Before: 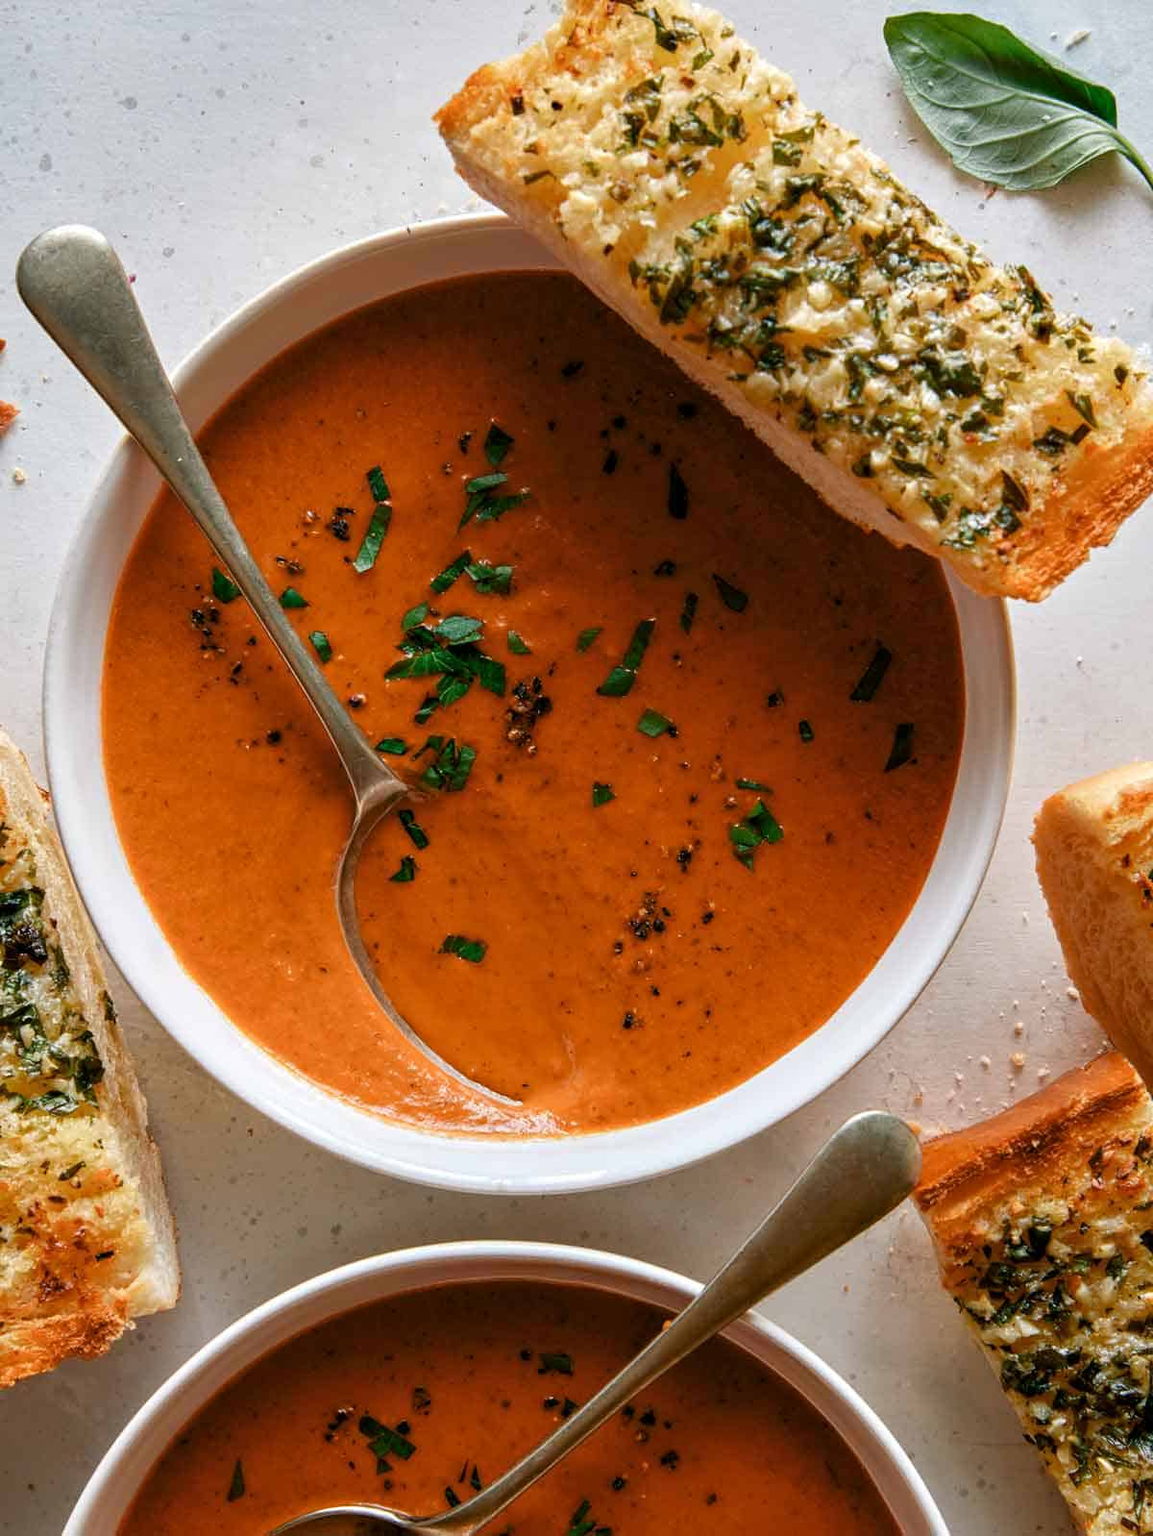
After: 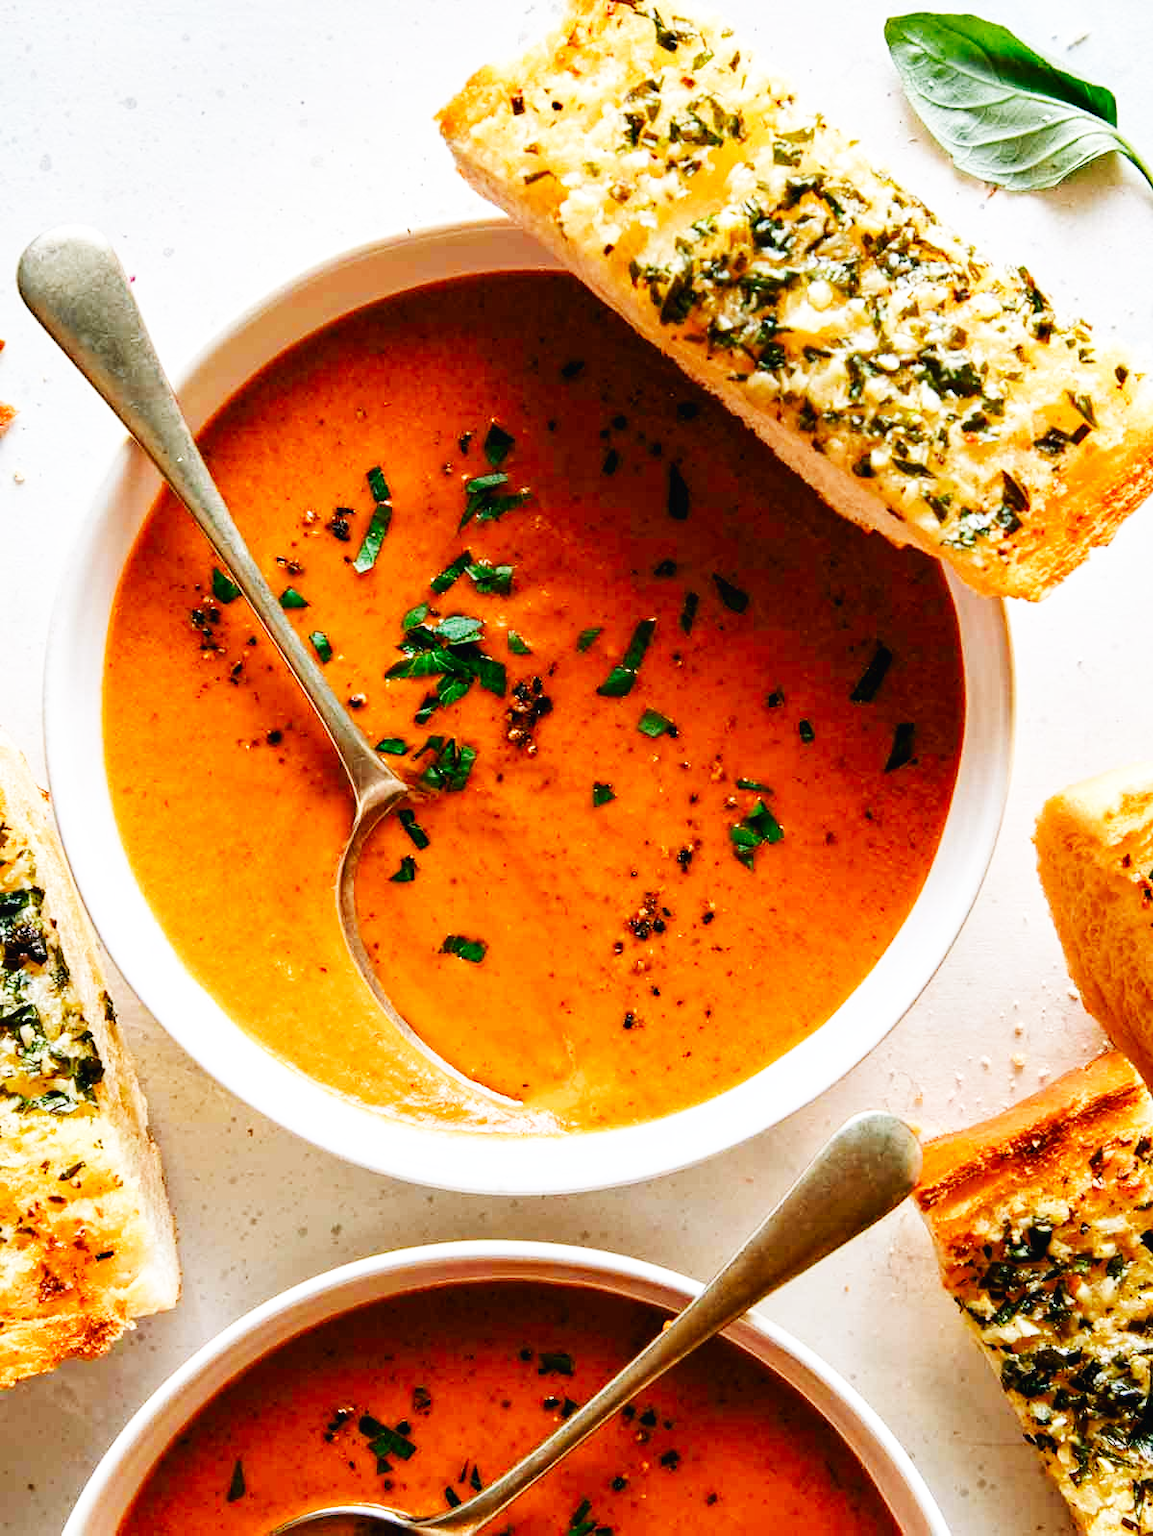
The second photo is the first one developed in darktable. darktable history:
base curve: curves: ch0 [(0, 0.003) (0.001, 0.002) (0.006, 0.004) (0.02, 0.022) (0.048, 0.086) (0.094, 0.234) (0.162, 0.431) (0.258, 0.629) (0.385, 0.8) (0.548, 0.918) (0.751, 0.988) (1, 1)], preserve colors none
contrast brightness saturation: contrast 0.074
